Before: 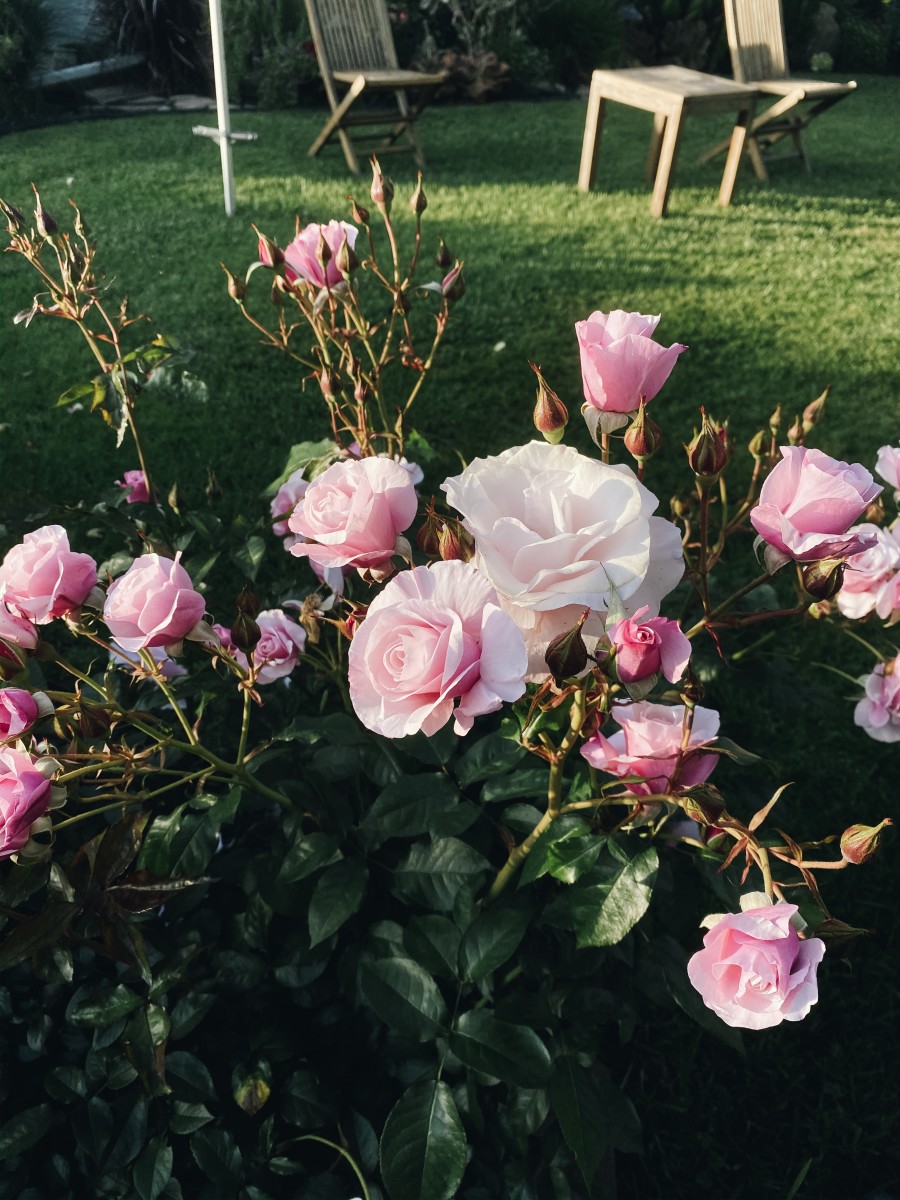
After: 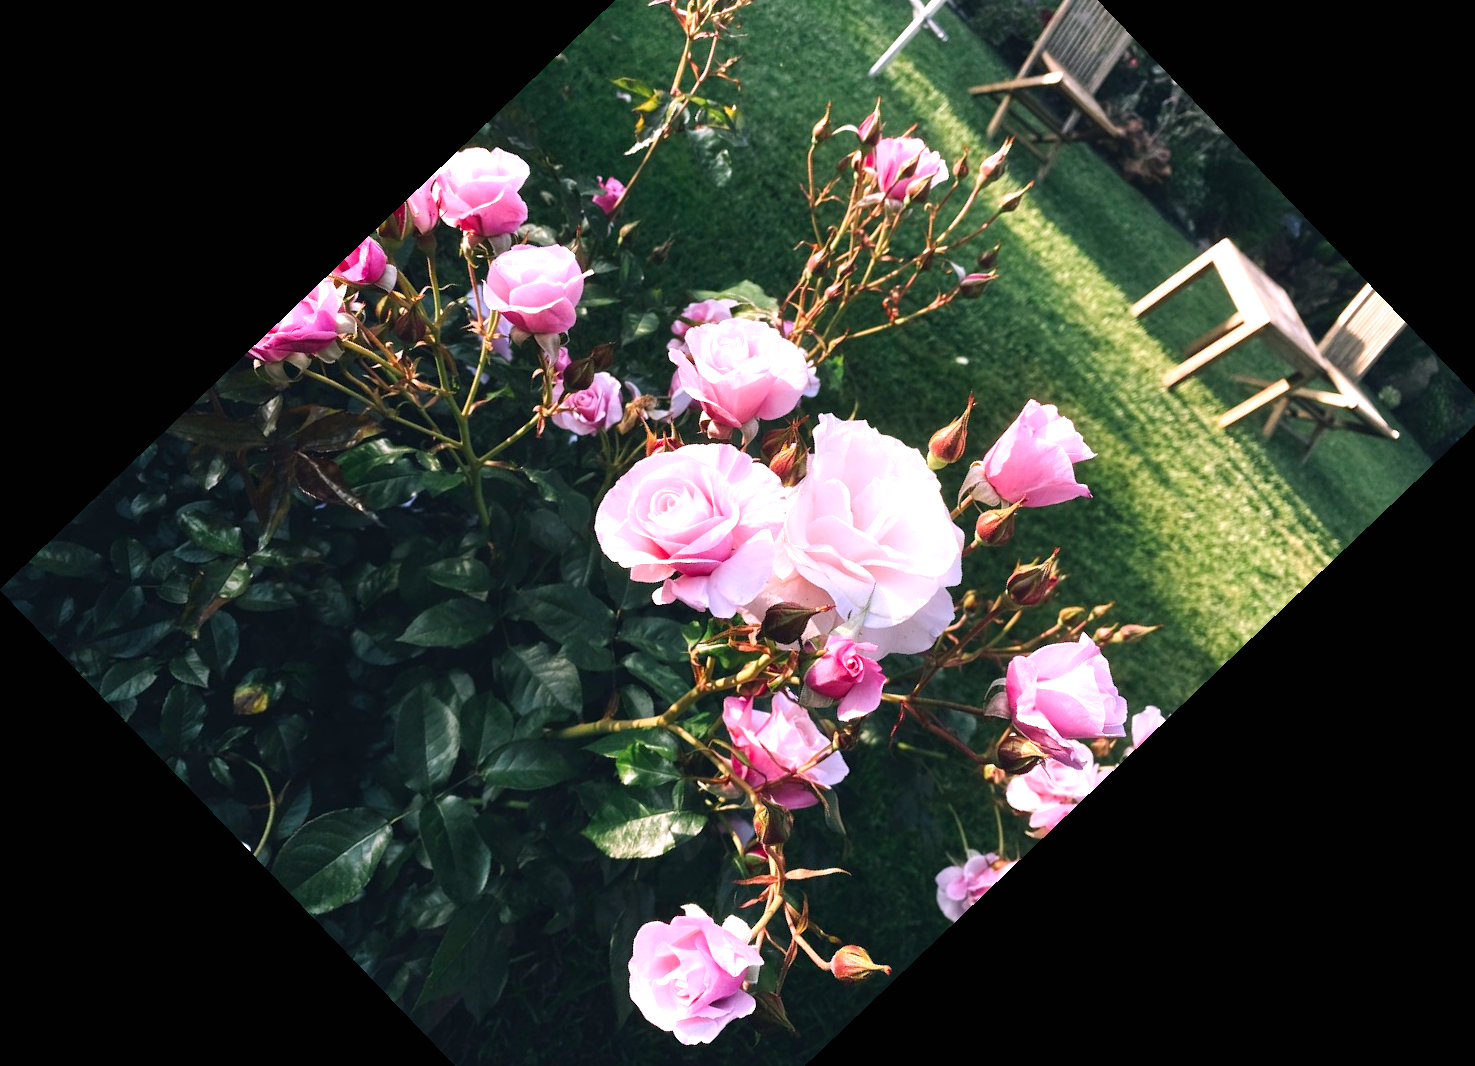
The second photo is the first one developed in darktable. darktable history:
exposure: black level correction 0, exposure 0.7 EV, compensate highlight preservation false
white balance: red 1.066, blue 1.119
crop and rotate: angle -46.26°, top 16.234%, right 0.912%, bottom 11.704%
